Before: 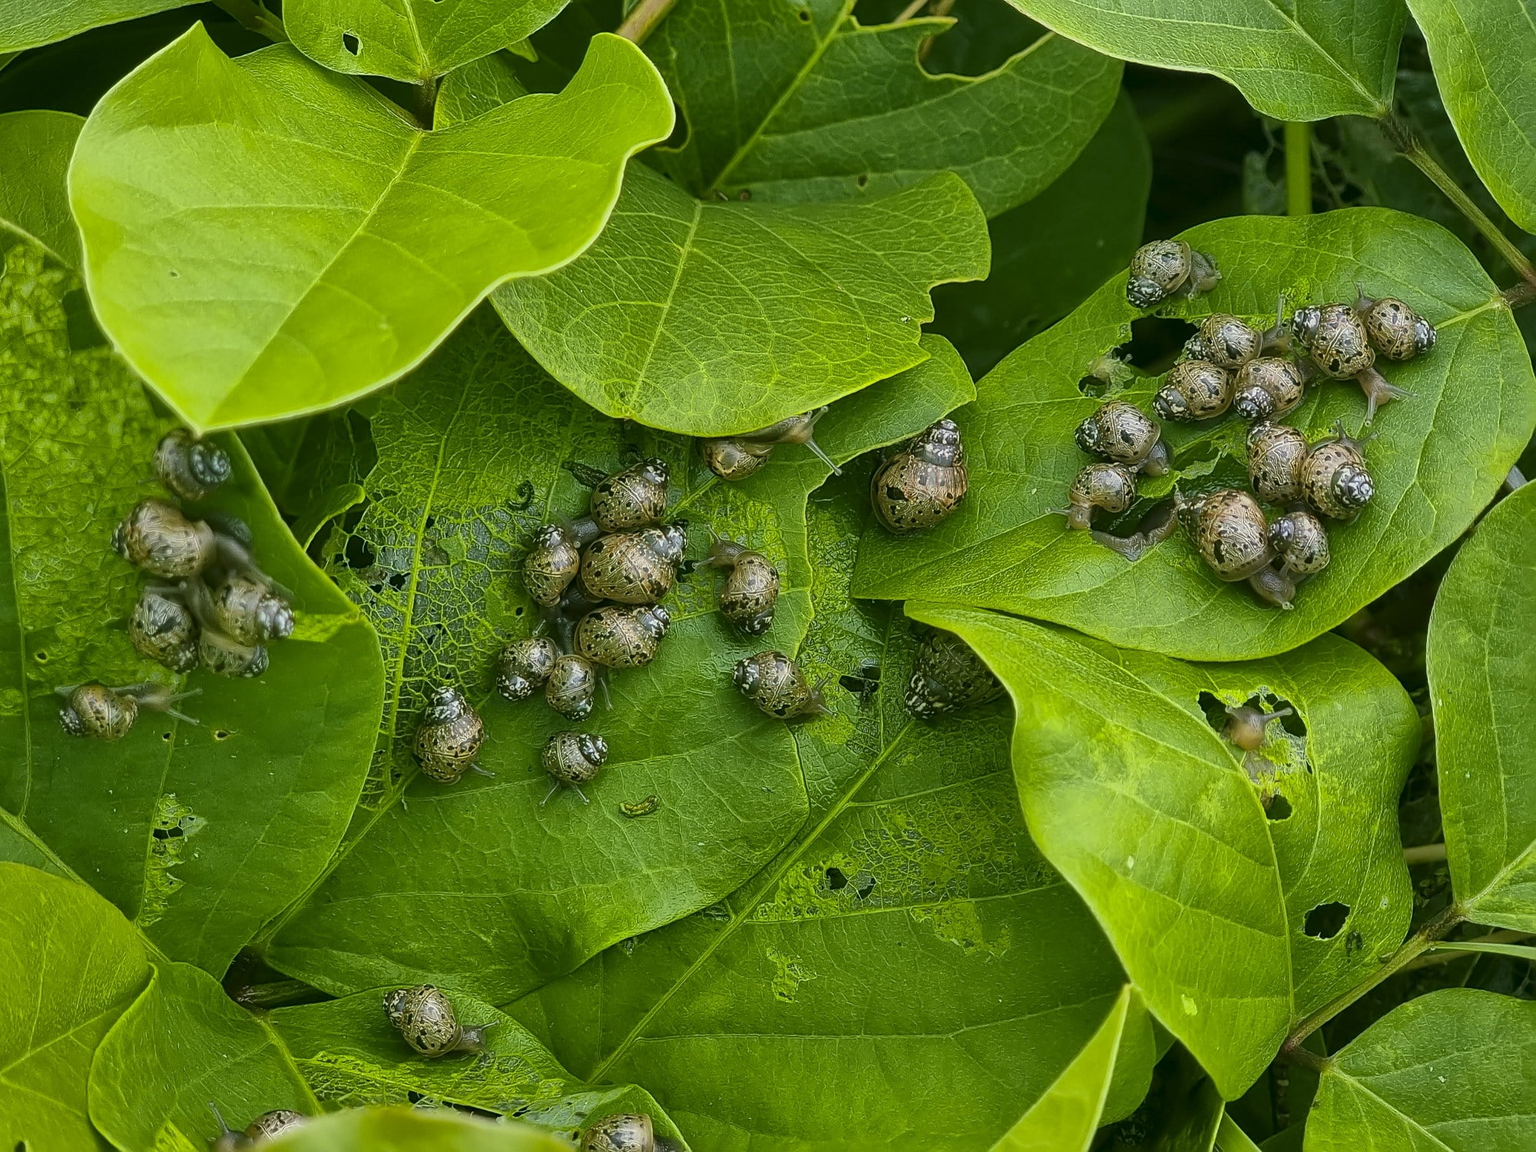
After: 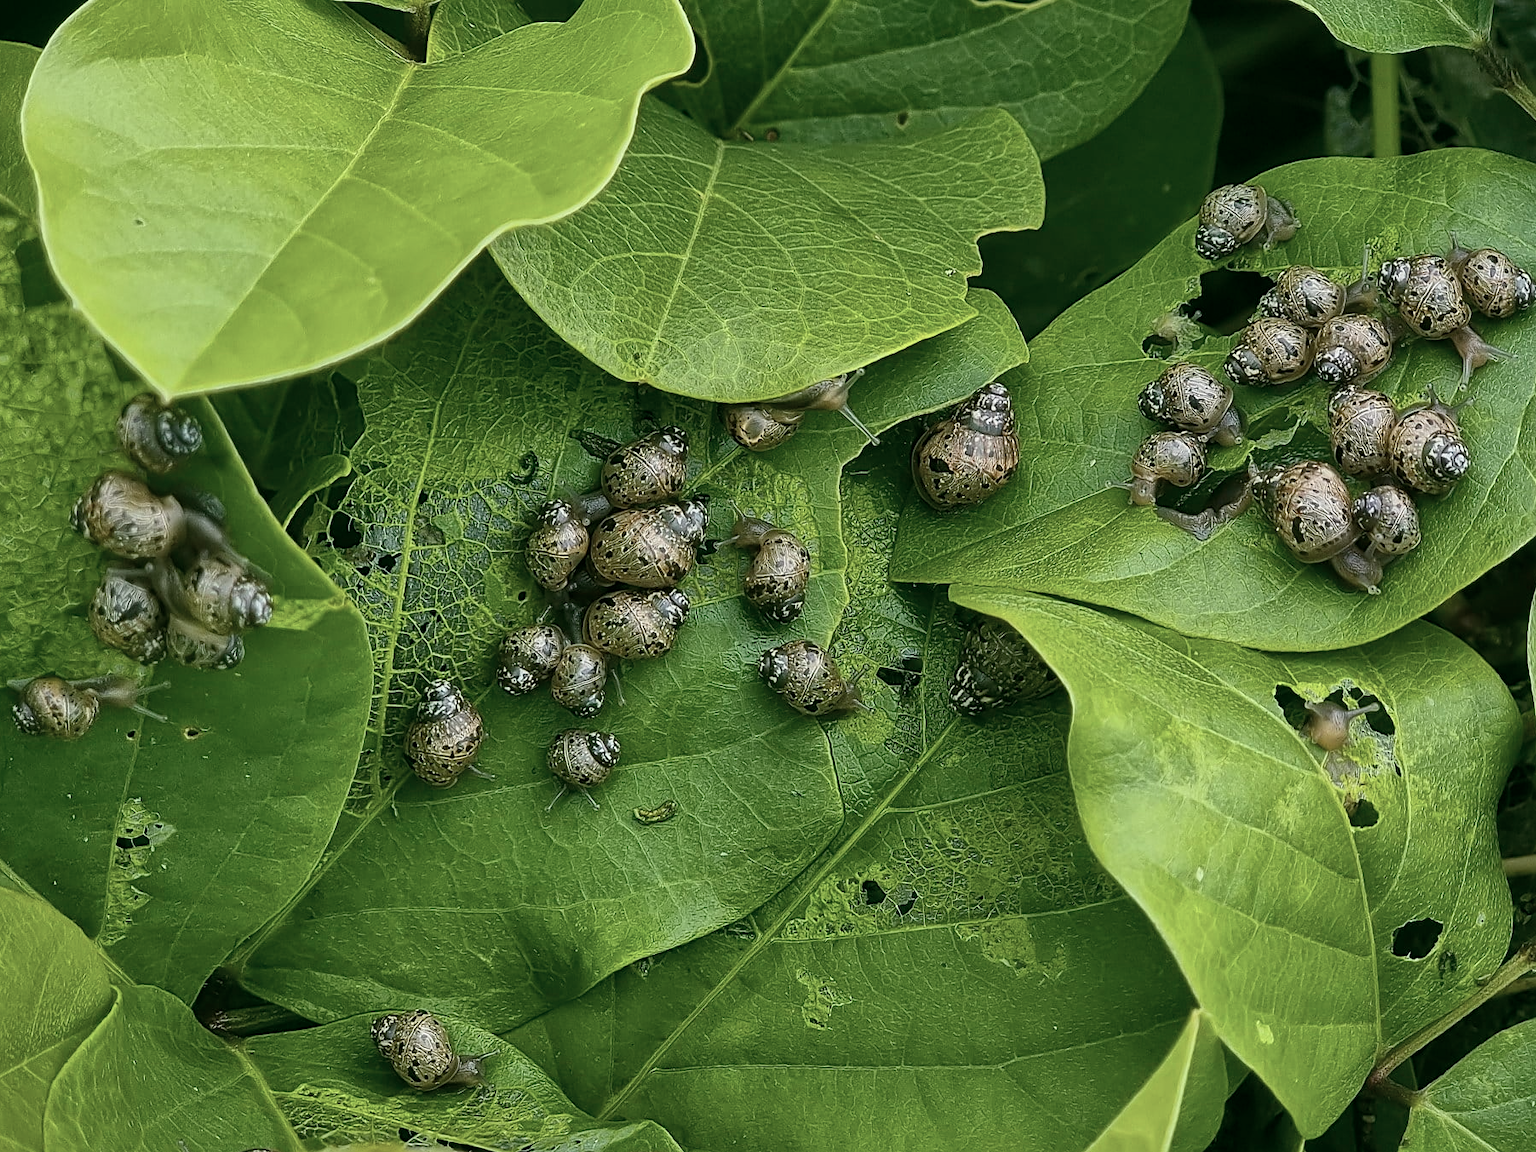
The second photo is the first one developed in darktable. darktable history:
crop: left 3.174%, top 6.455%, right 6.605%, bottom 3.309%
contrast brightness saturation: contrast 0.096, saturation -0.367
sharpen: amount 0.211
